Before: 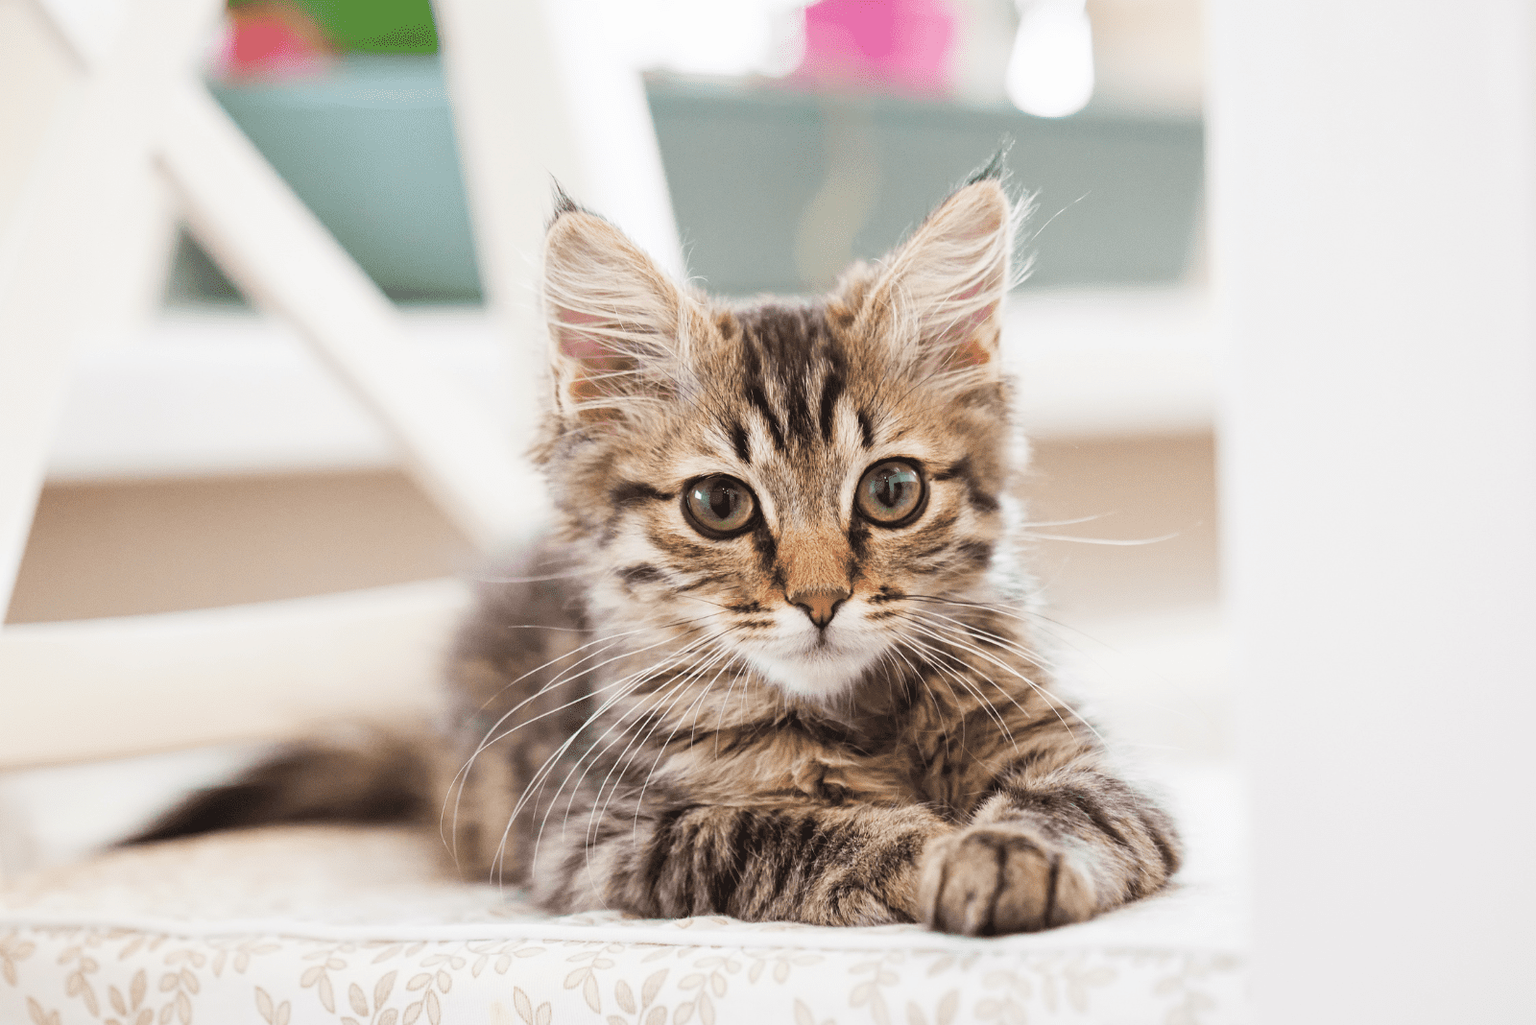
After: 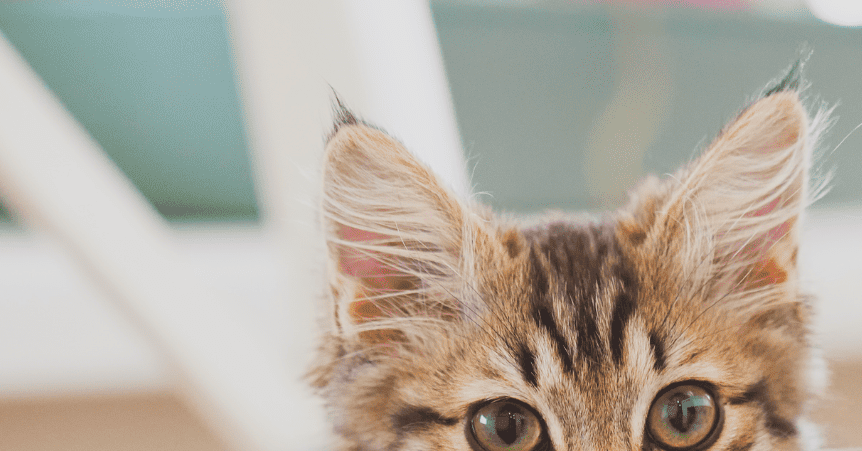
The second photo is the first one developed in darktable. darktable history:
crop: left 15.306%, top 9.065%, right 30.789%, bottom 48.638%
contrast brightness saturation: contrast -0.19, saturation 0.19
